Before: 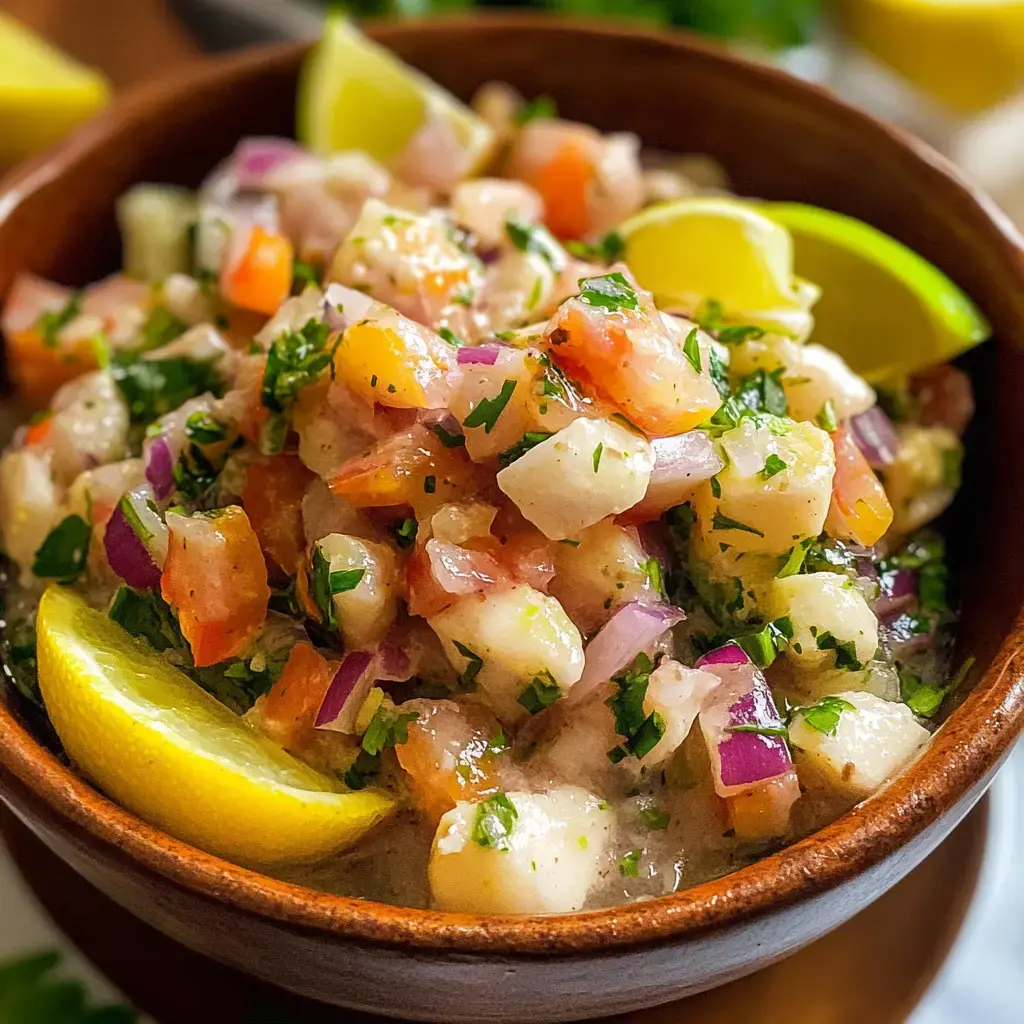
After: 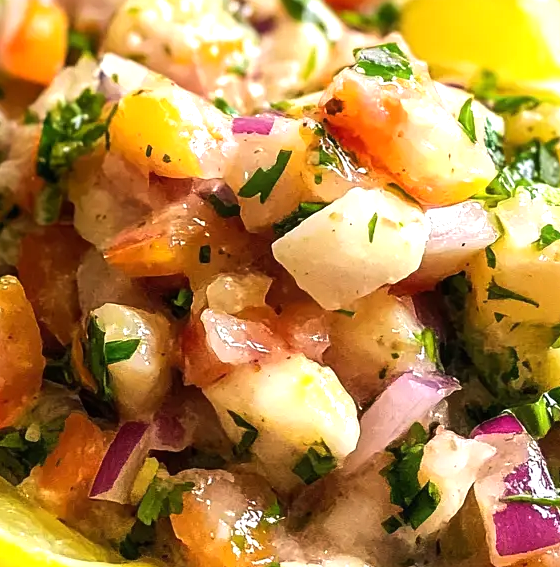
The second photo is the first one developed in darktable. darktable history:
tone equalizer: -8 EV -0.738 EV, -7 EV -0.678 EV, -6 EV -0.578 EV, -5 EV -0.381 EV, -3 EV 0.382 EV, -2 EV 0.6 EV, -1 EV 0.682 EV, +0 EV 0.742 EV, edges refinement/feathering 500, mask exposure compensation -1.57 EV, preserve details guided filter
crop and rotate: left 22.005%, top 22.512%, right 23.236%, bottom 22.062%
